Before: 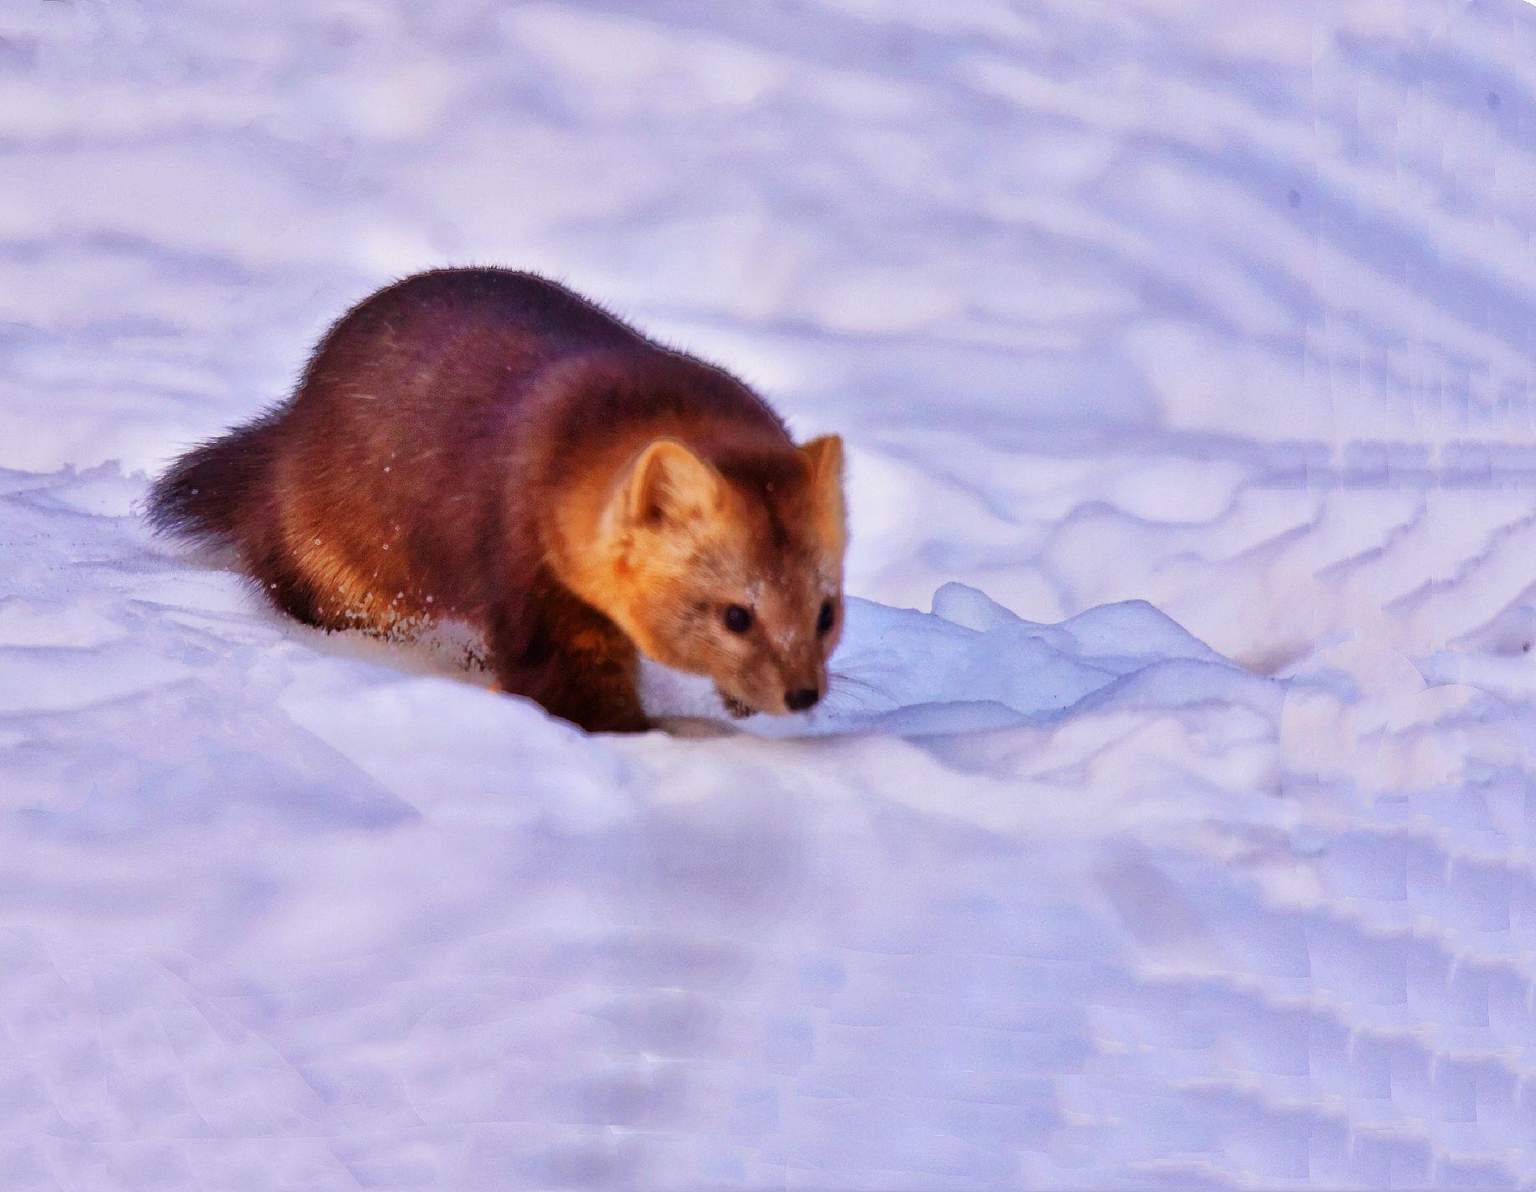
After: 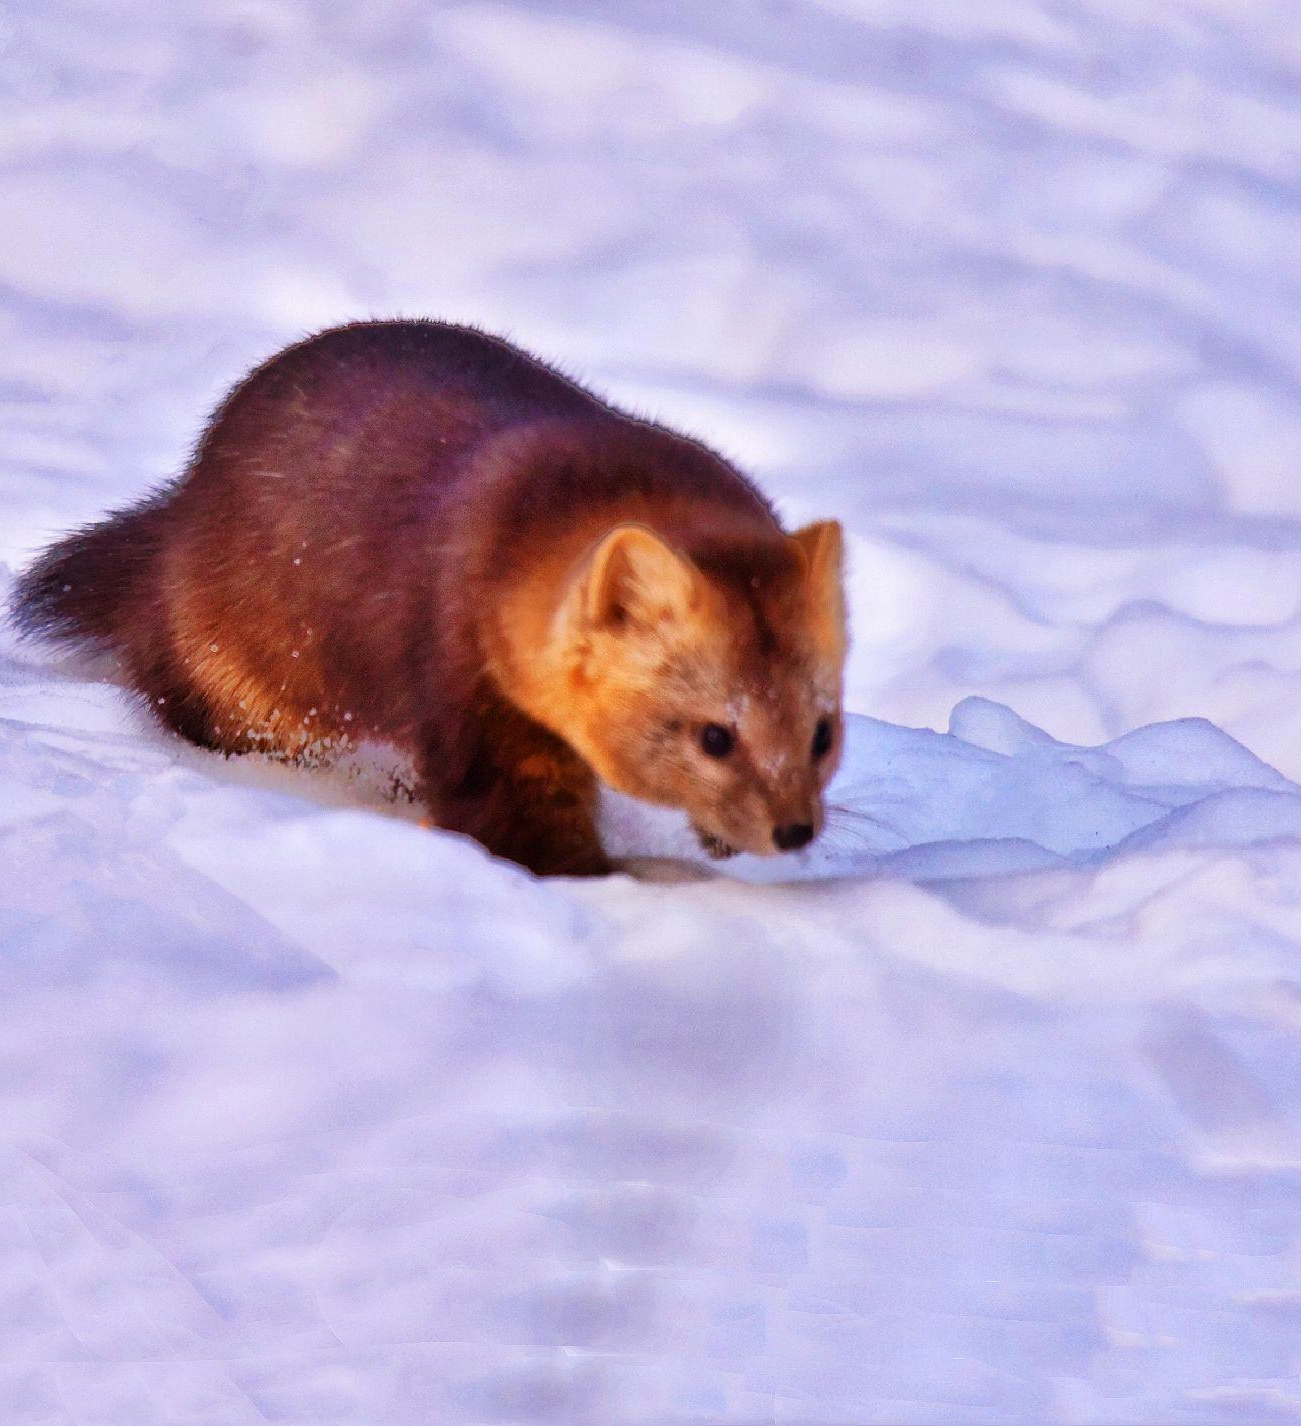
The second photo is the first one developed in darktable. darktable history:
crop and rotate: left 9.061%, right 20.142%
levels: levels [0, 0.48, 0.961]
